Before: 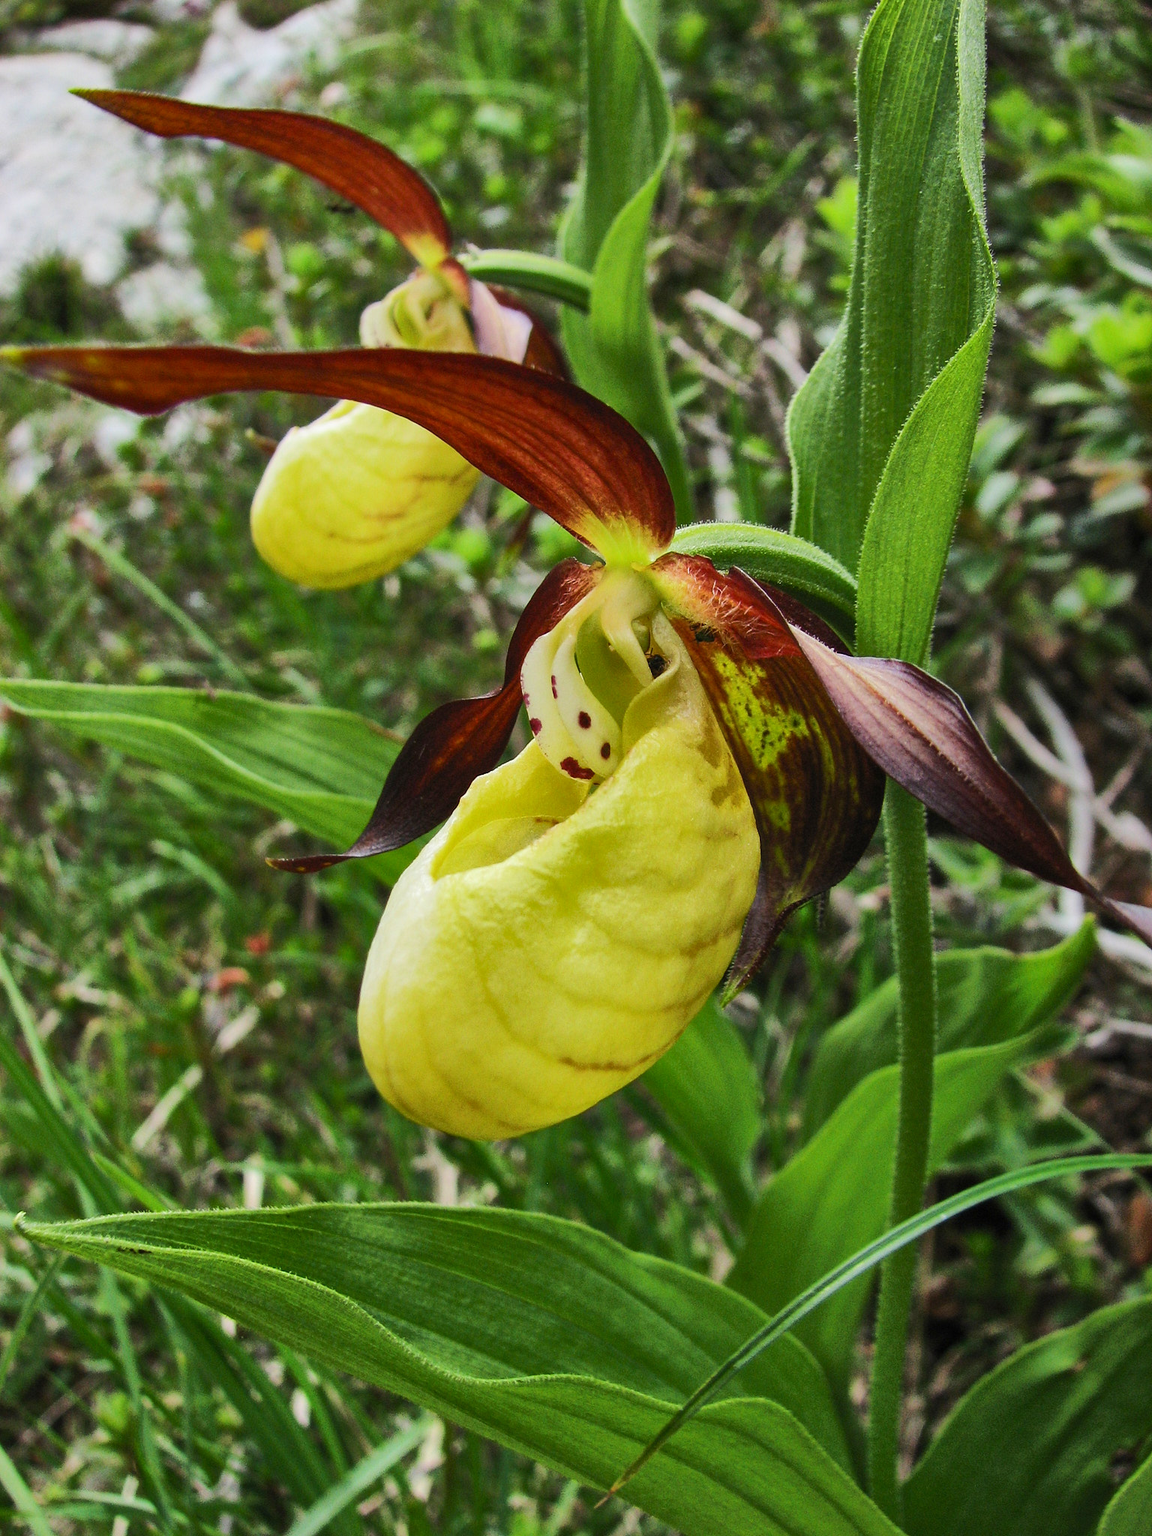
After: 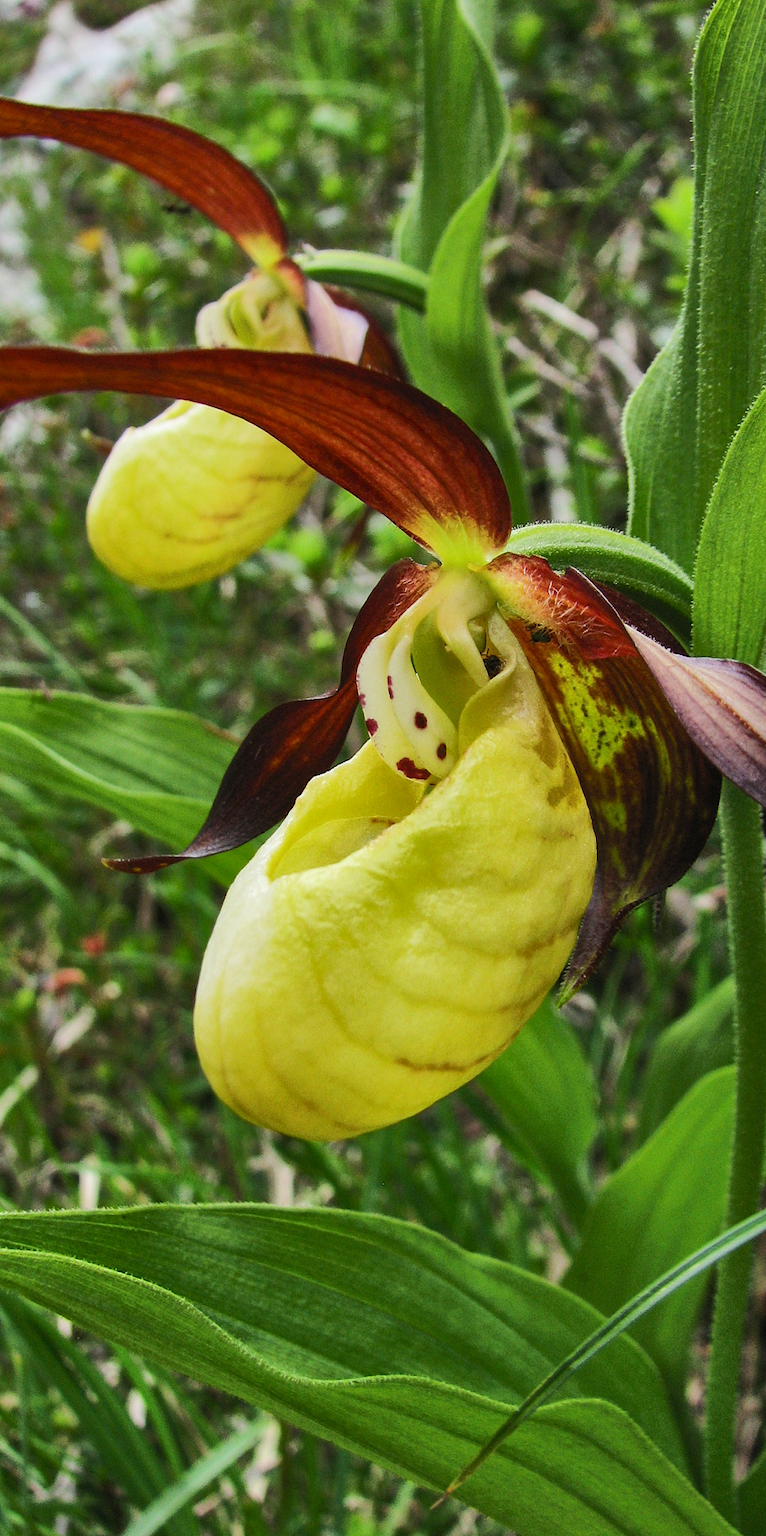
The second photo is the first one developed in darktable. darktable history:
crop and rotate: left 14.286%, right 19.221%
